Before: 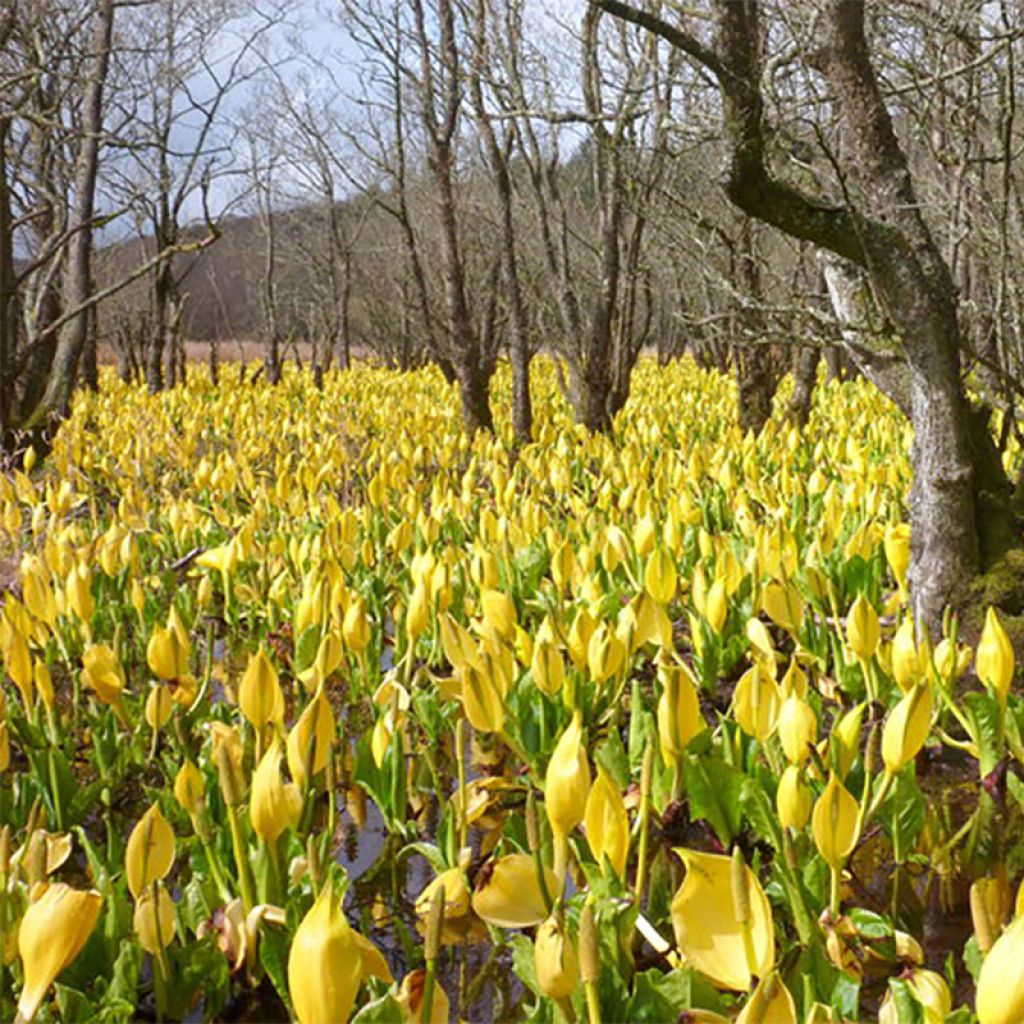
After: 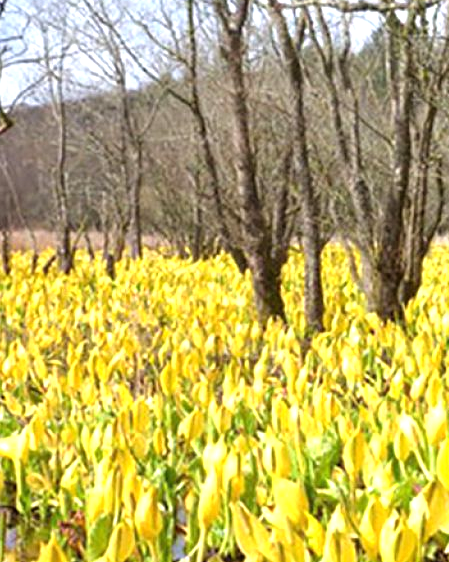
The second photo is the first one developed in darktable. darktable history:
crop: left 20.389%, top 10.891%, right 35.676%, bottom 34.211%
tone equalizer: -8 EV -0.722 EV, -7 EV -0.709 EV, -6 EV -0.569 EV, -5 EV -0.368 EV, -3 EV 0.398 EV, -2 EV 0.6 EV, -1 EV 0.68 EV, +0 EV 0.762 EV
